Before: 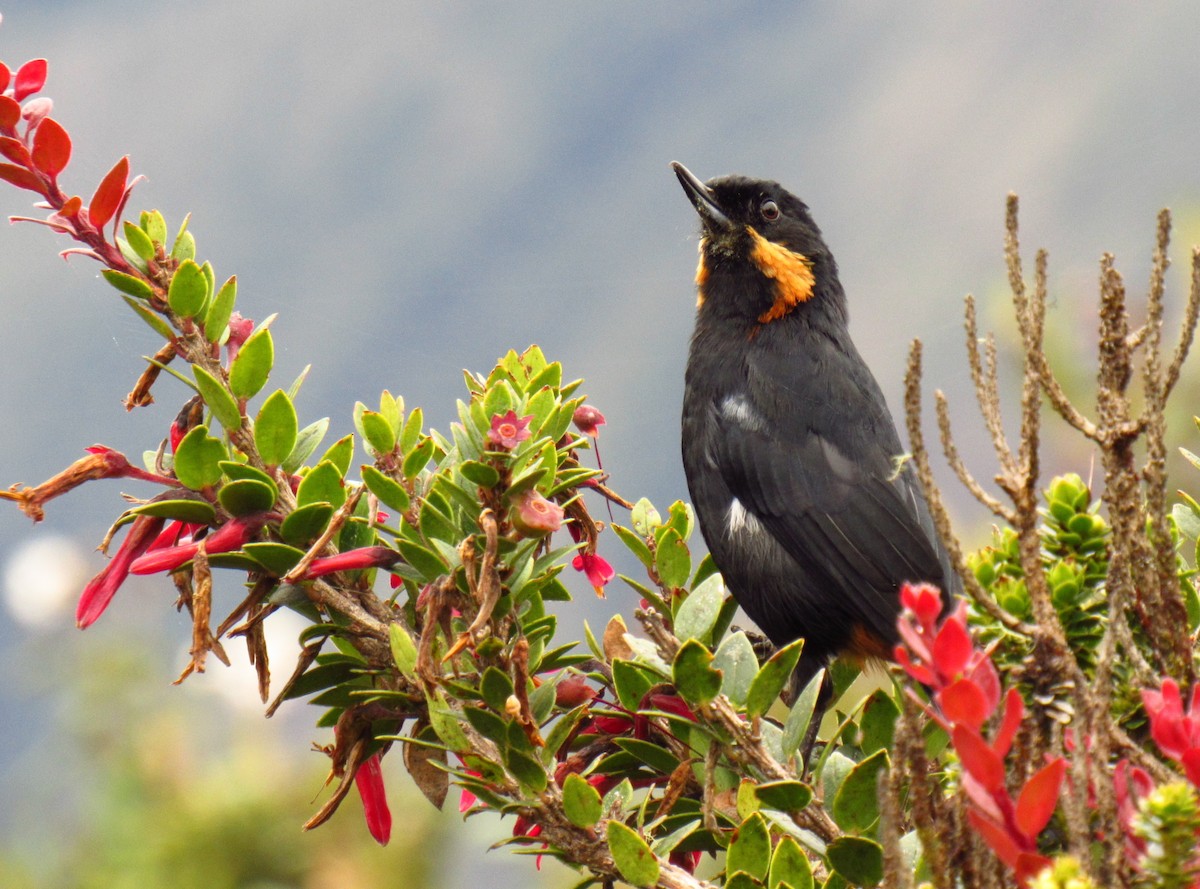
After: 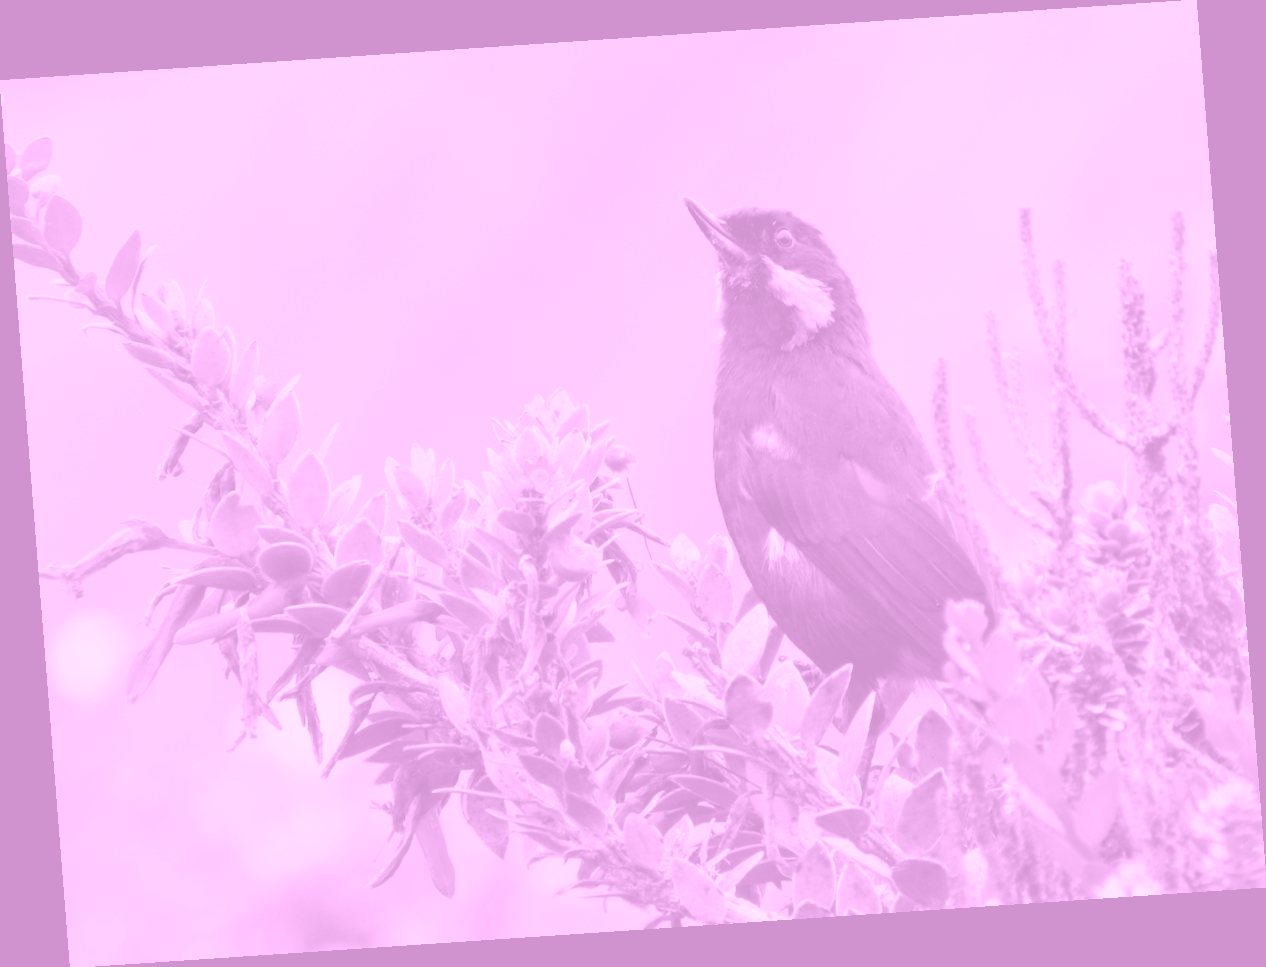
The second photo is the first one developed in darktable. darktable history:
tone equalizer: on, module defaults
colorize: hue 331.2°, saturation 75%, source mix 30.28%, lightness 70.52%, version 1
rotate and perspective: rotation -4.2°, shear 0.006, automatic cropping off
